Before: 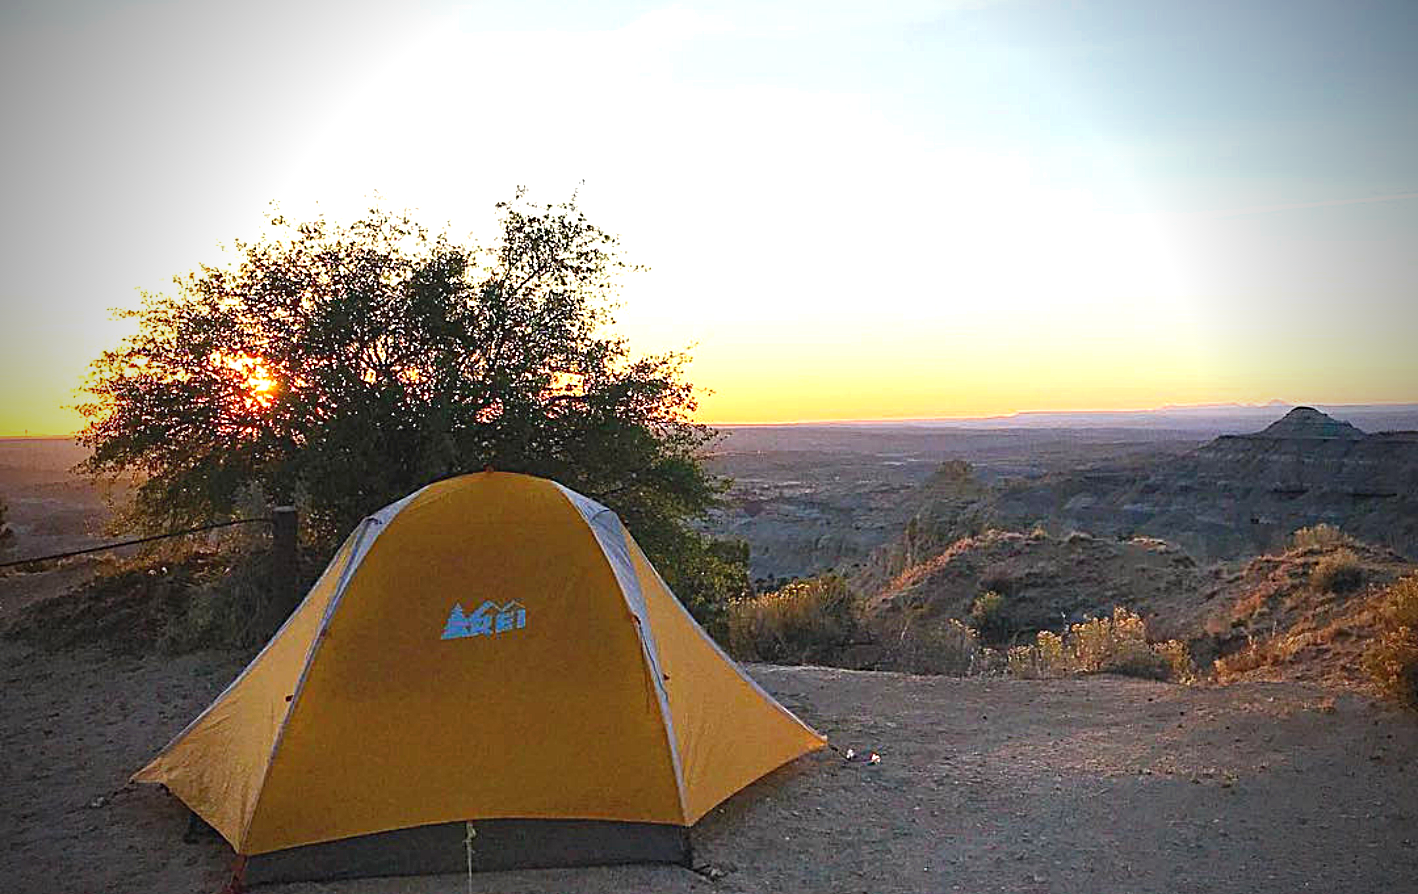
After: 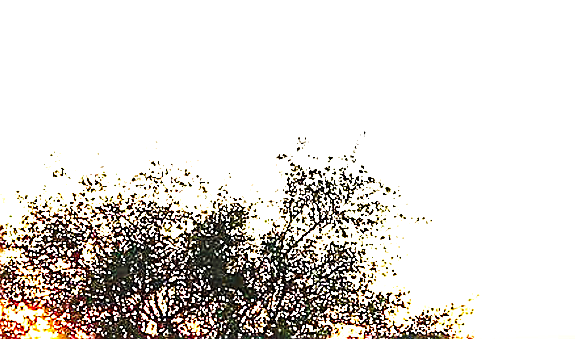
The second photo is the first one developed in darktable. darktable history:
exposure: black level correction 0, exposure 1.2 EV, compensate highlight preservation false
base curve: curves: ch0 [(0, 0) (0.073, 0.04) (0.157, 0.139) (0.492, 0.492) (0.758, 0.758) (1, 1)], preserve colors none
sharpen: radius 1.4, amount 1.25, threshold 0.7
crop: left 15.452%, top 5.459%, right 43.956%, bottom 56.62%
